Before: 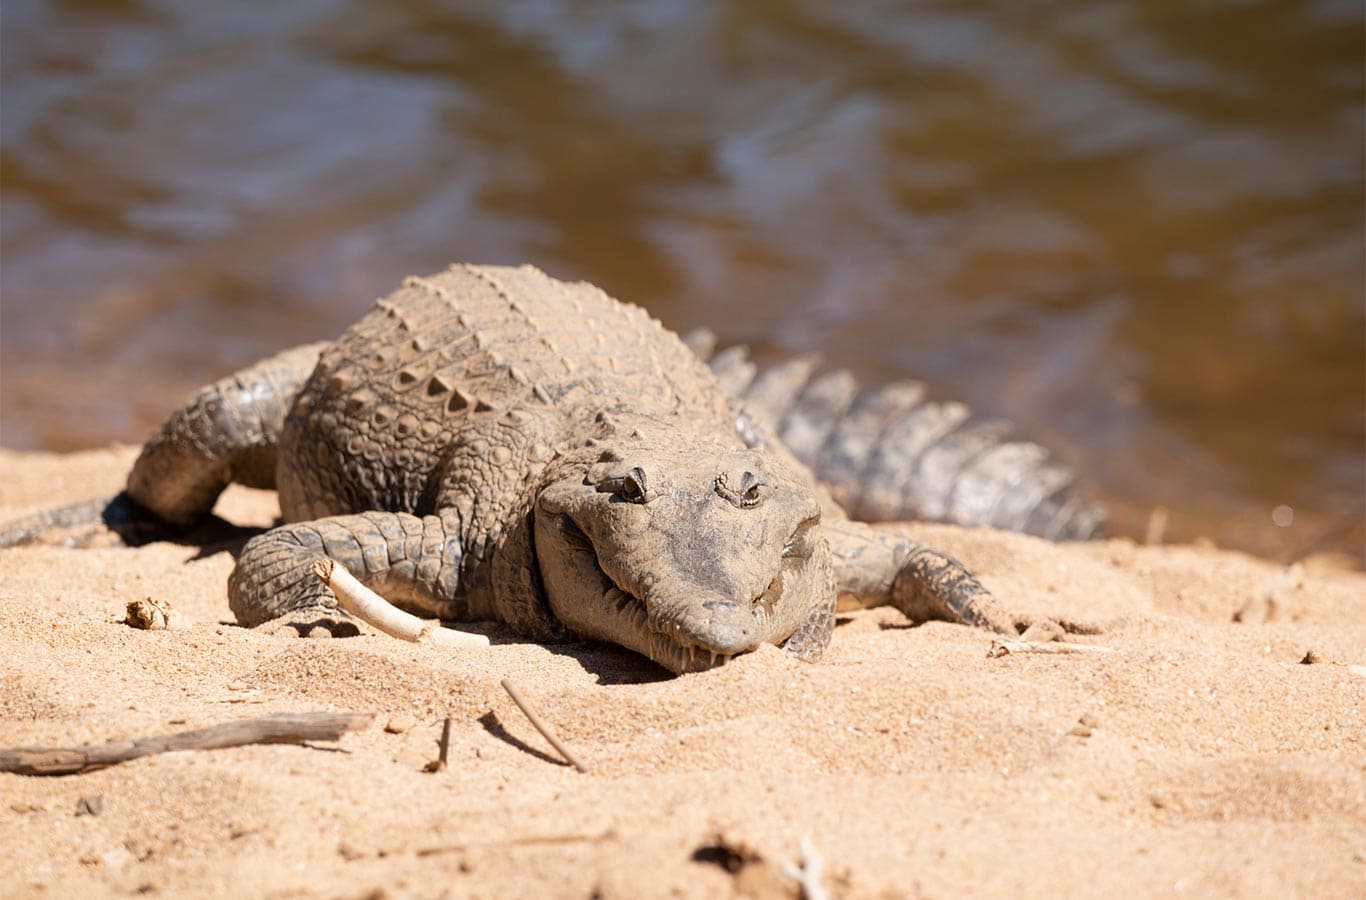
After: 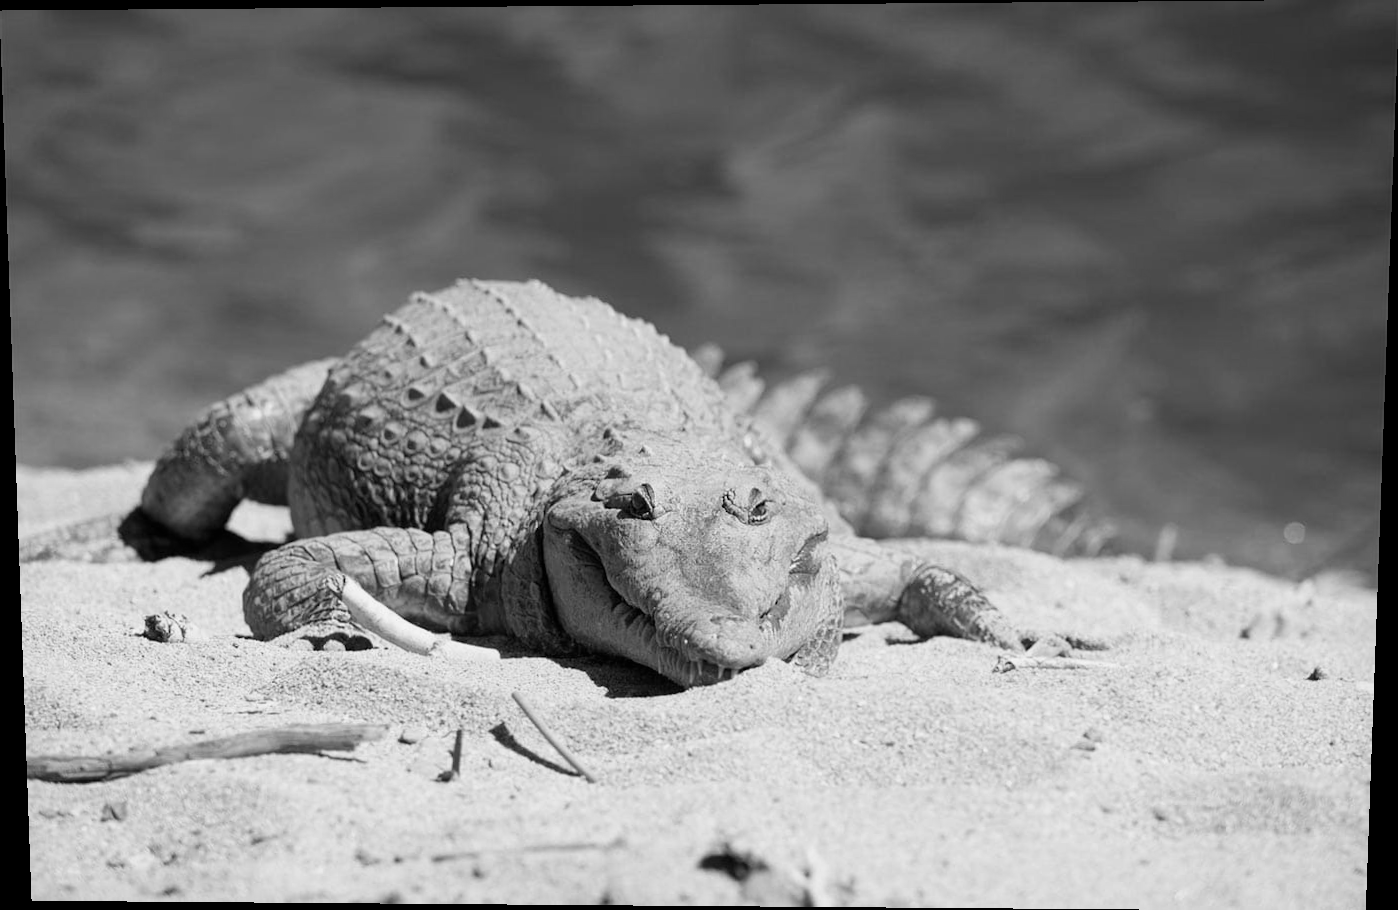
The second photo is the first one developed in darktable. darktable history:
contrast brightness saturation: contrast 0.08, saturation 0.02
exposure: compensate highlight preservation false
monochrome: a 26.22, b 42.67, size 0.8
rotate and perspective: lens shift (vertical) 0.048, lens shift (horizontal) -0.024, automatic cropping off
